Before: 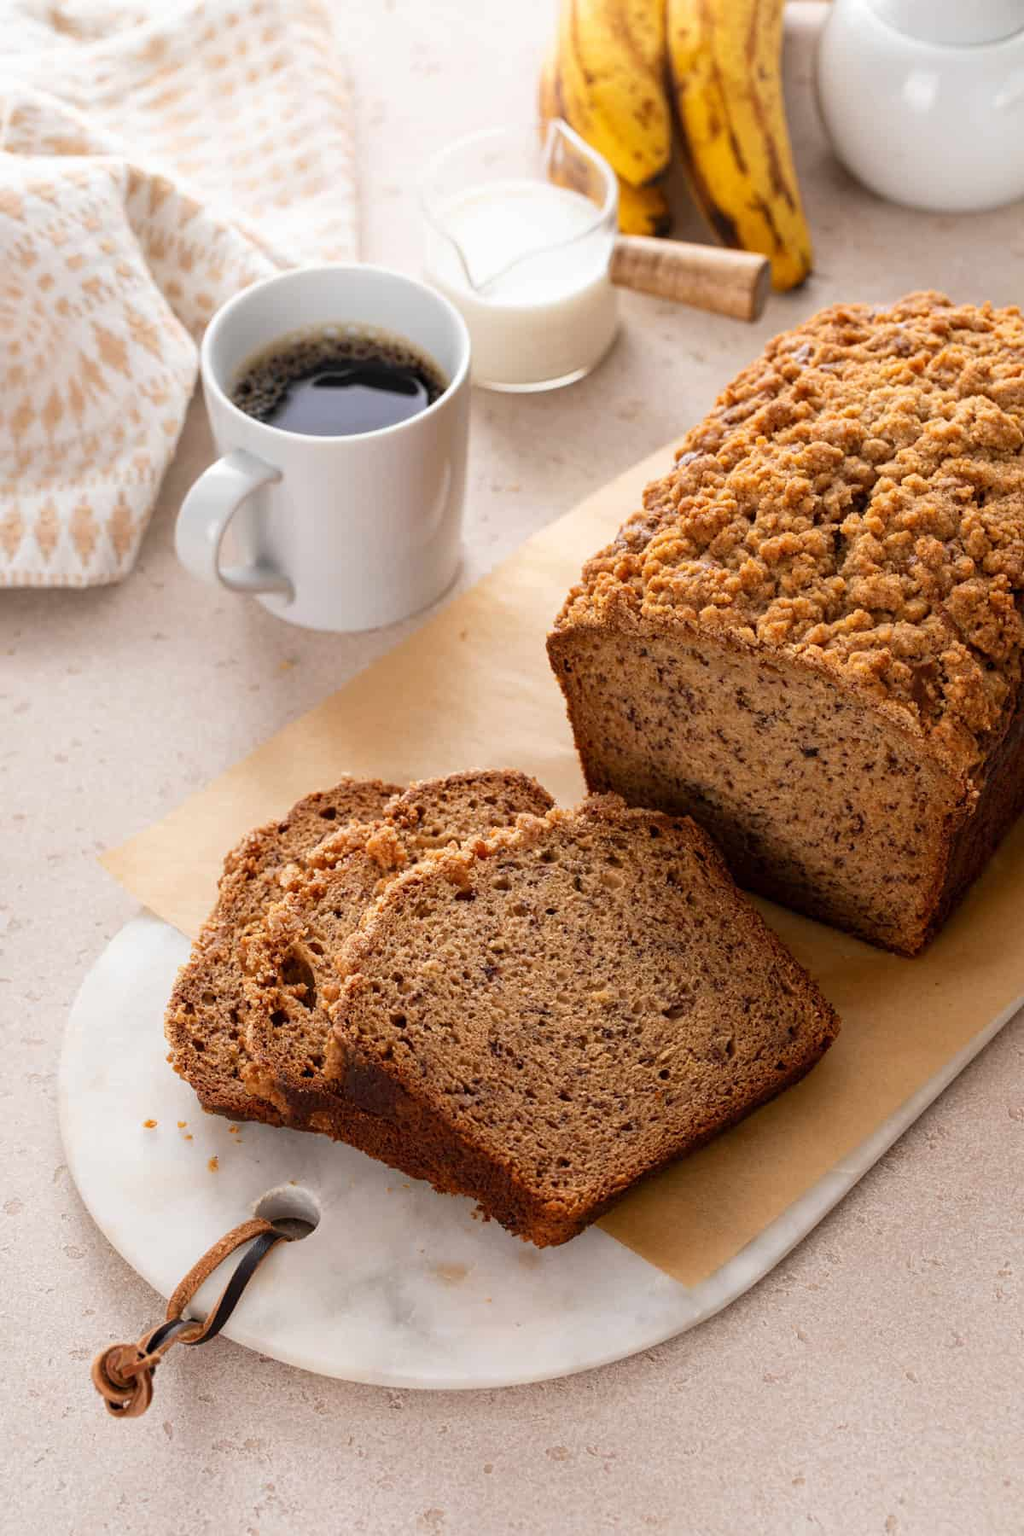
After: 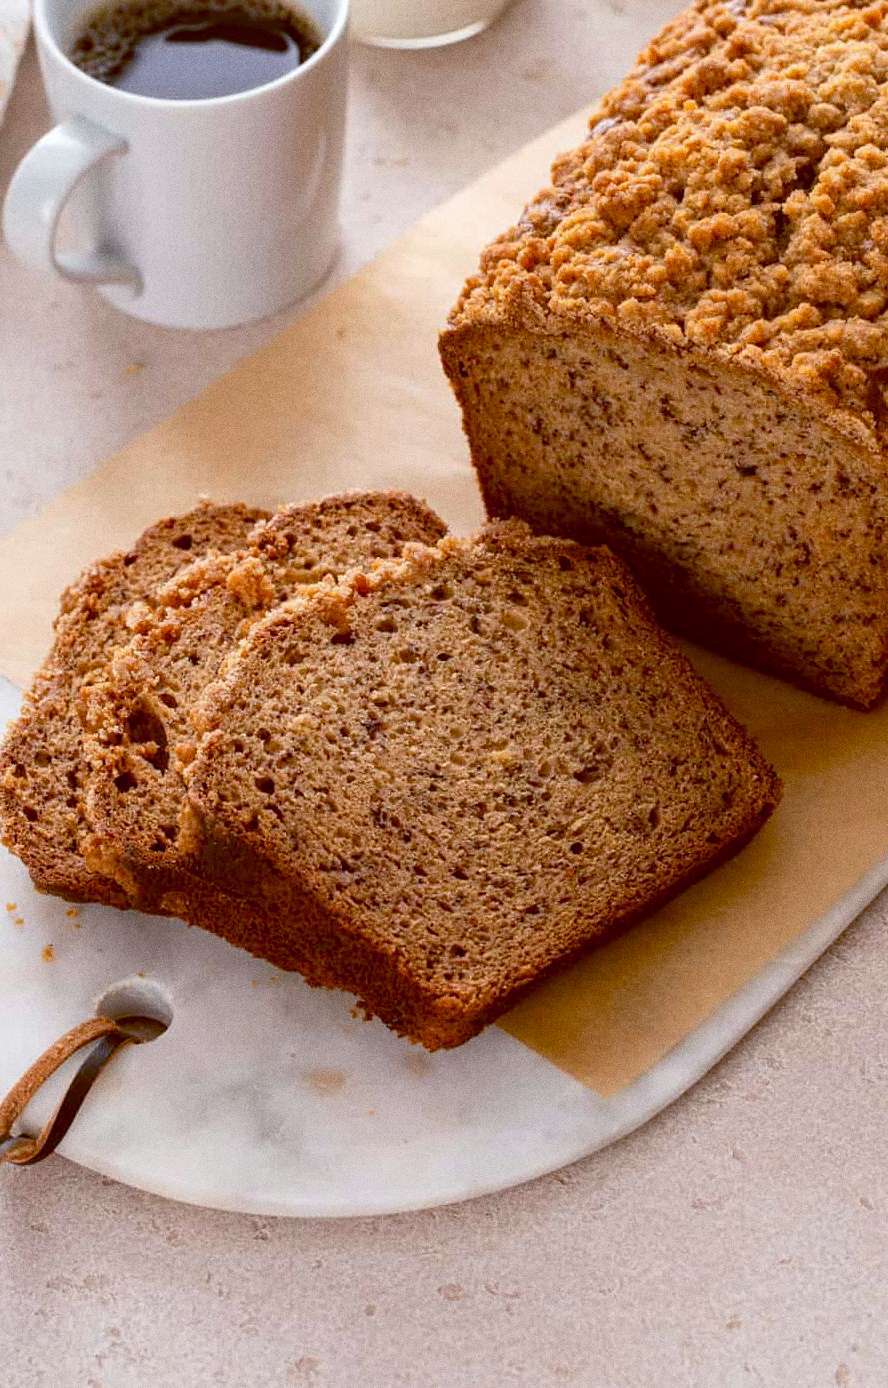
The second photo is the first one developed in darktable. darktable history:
grain: coarseness 8.68 ISO, strength 31.94%
color balance: lift [1, 1.015, 1.004, 0.985], gamma [1, 0.958, 0.971, 1.042], gain [1, 0.956, 0.977, 1.044]
crop: left 16.871%, top 22.857%, right 9.116%
